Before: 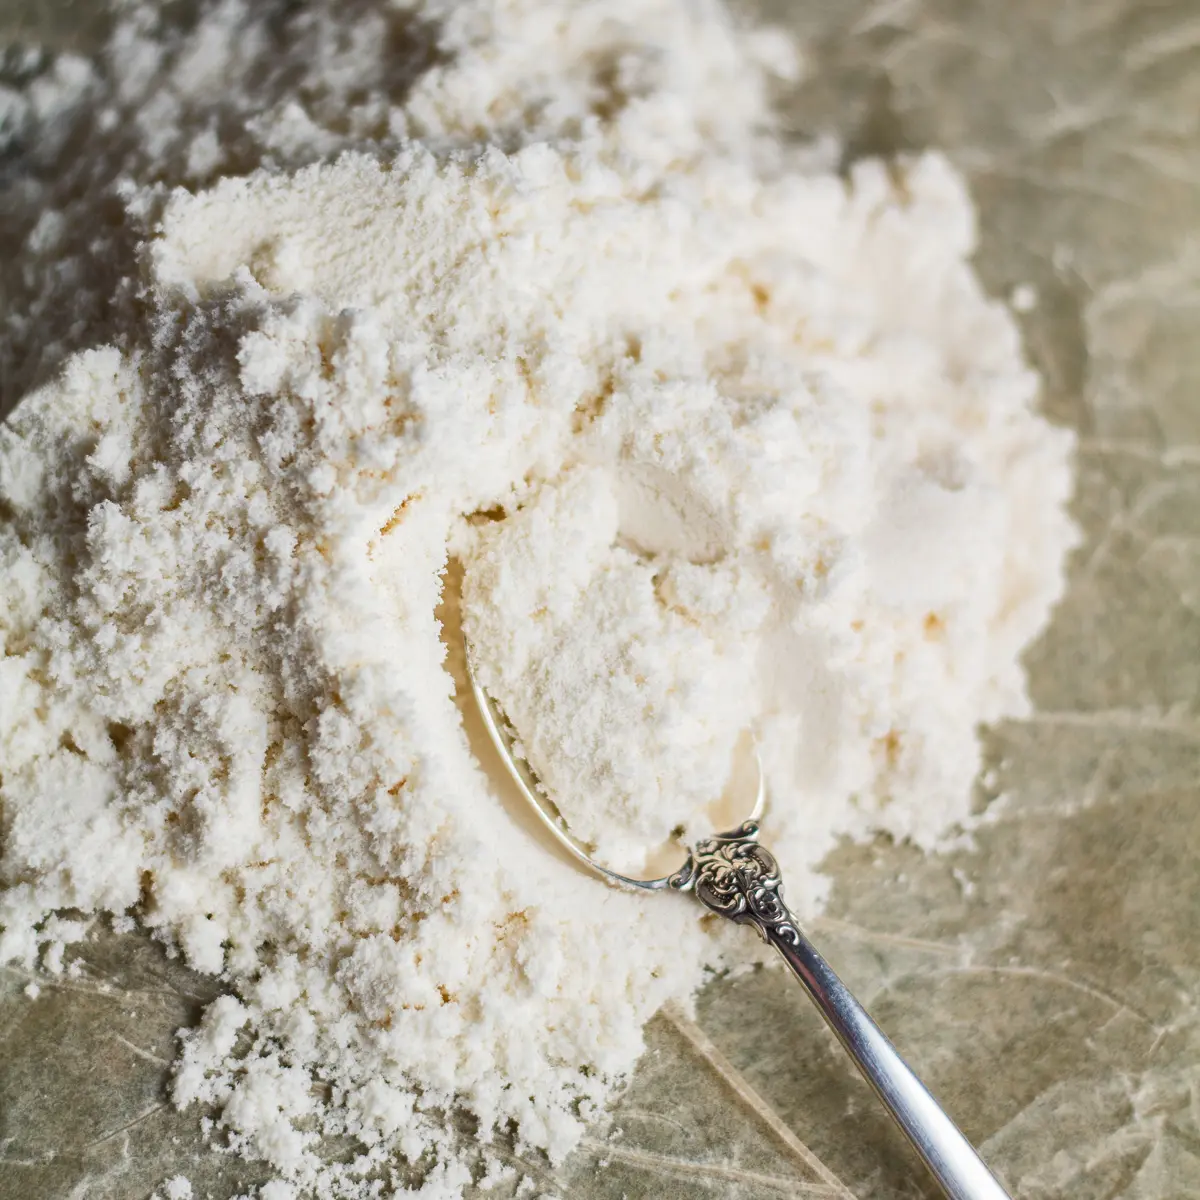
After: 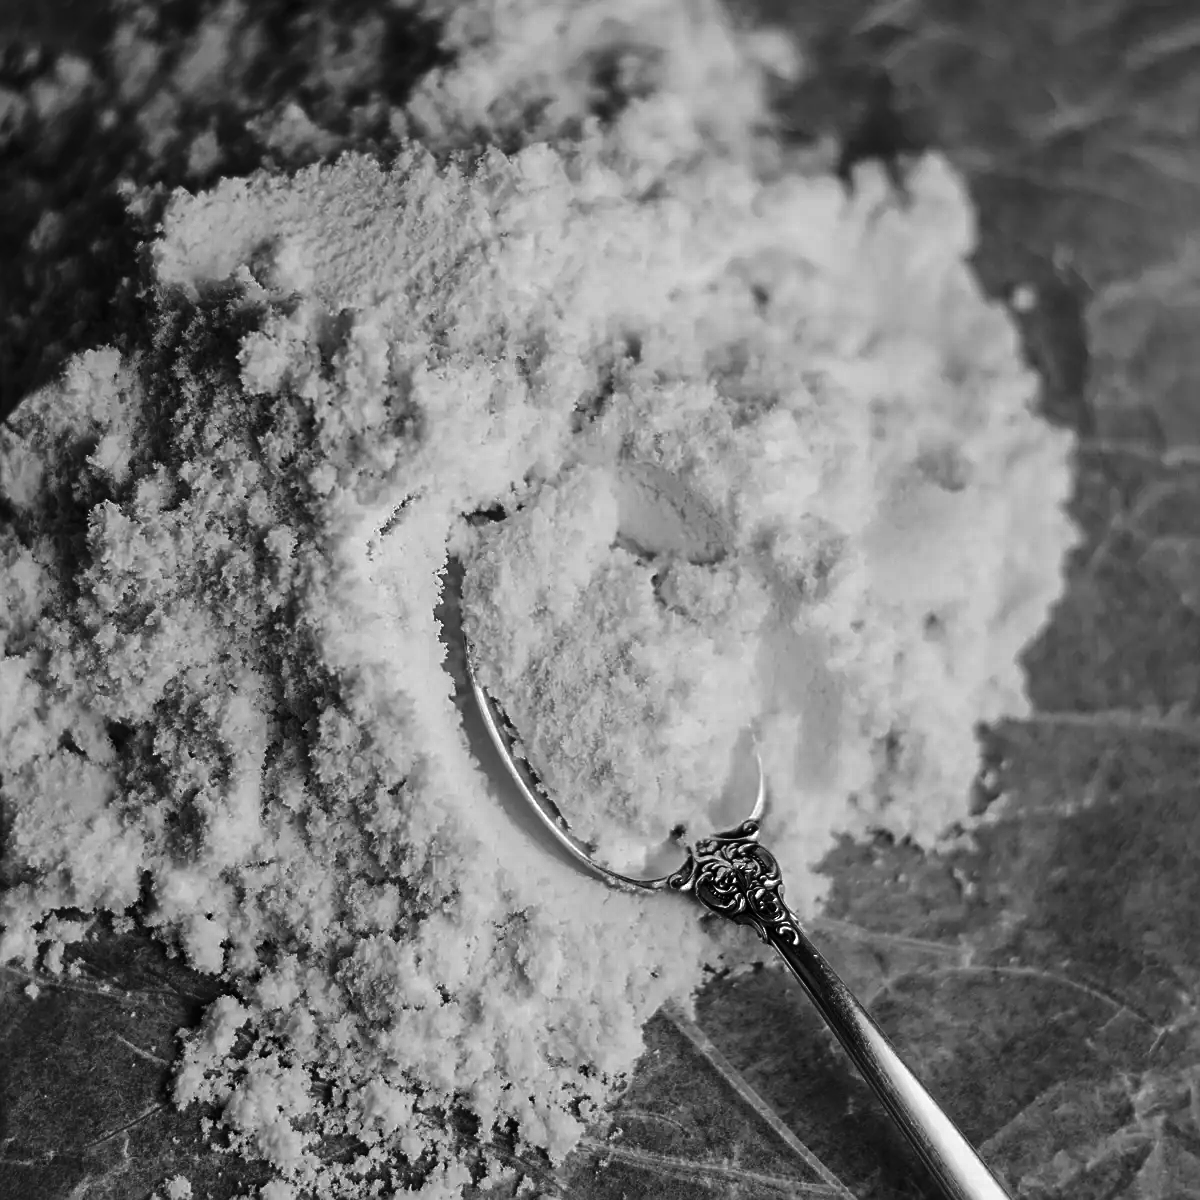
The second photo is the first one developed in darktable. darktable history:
sharpen: on, module defaults
contrast brightness saturation: contrast -0.03, brightness -0.59, saturation -1
